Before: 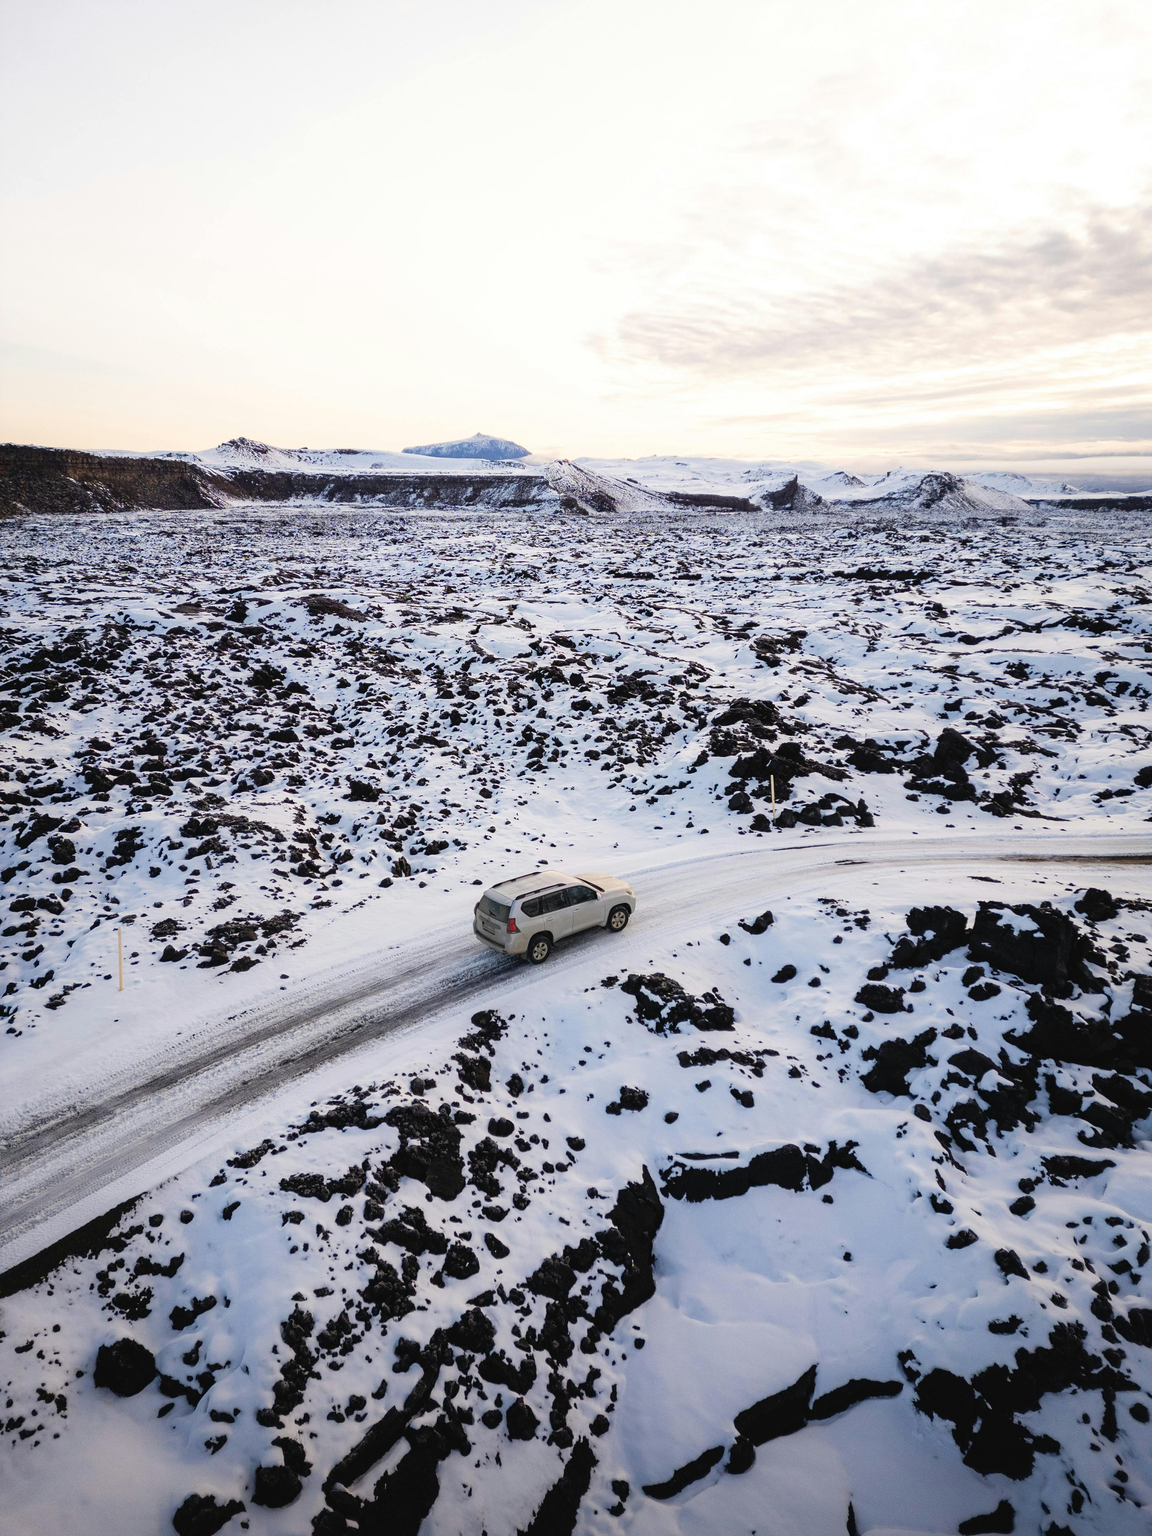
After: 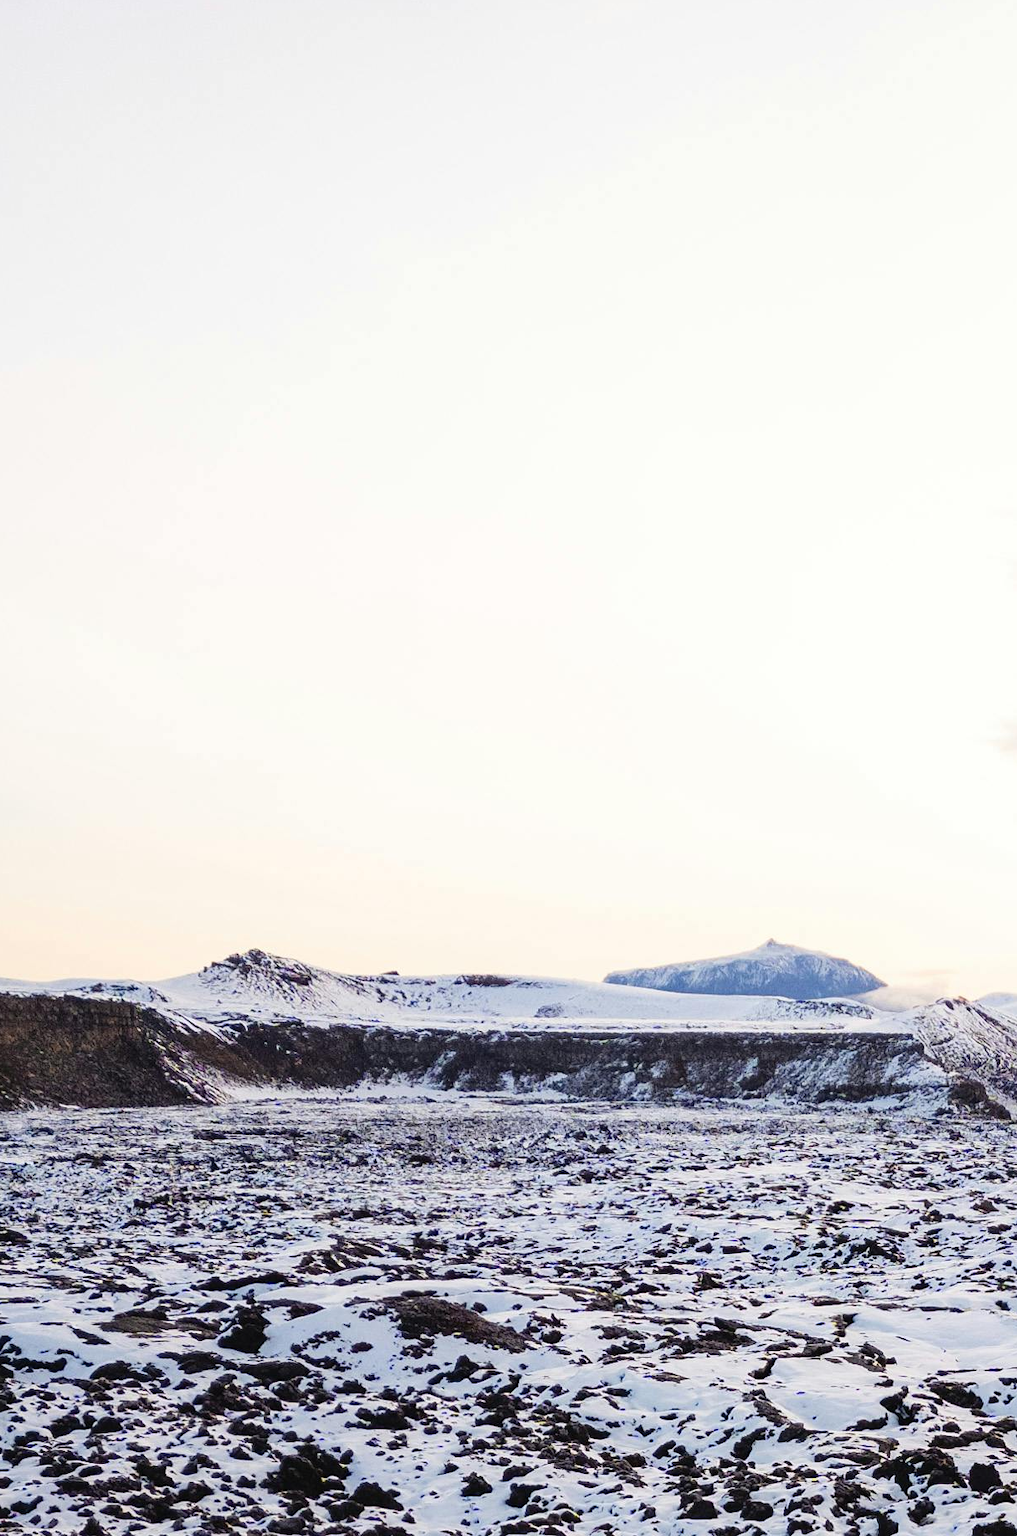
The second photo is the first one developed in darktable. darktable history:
crop and rotate: left 10.836%, top 0.102%, right 48.6%, bottom 53.982%
